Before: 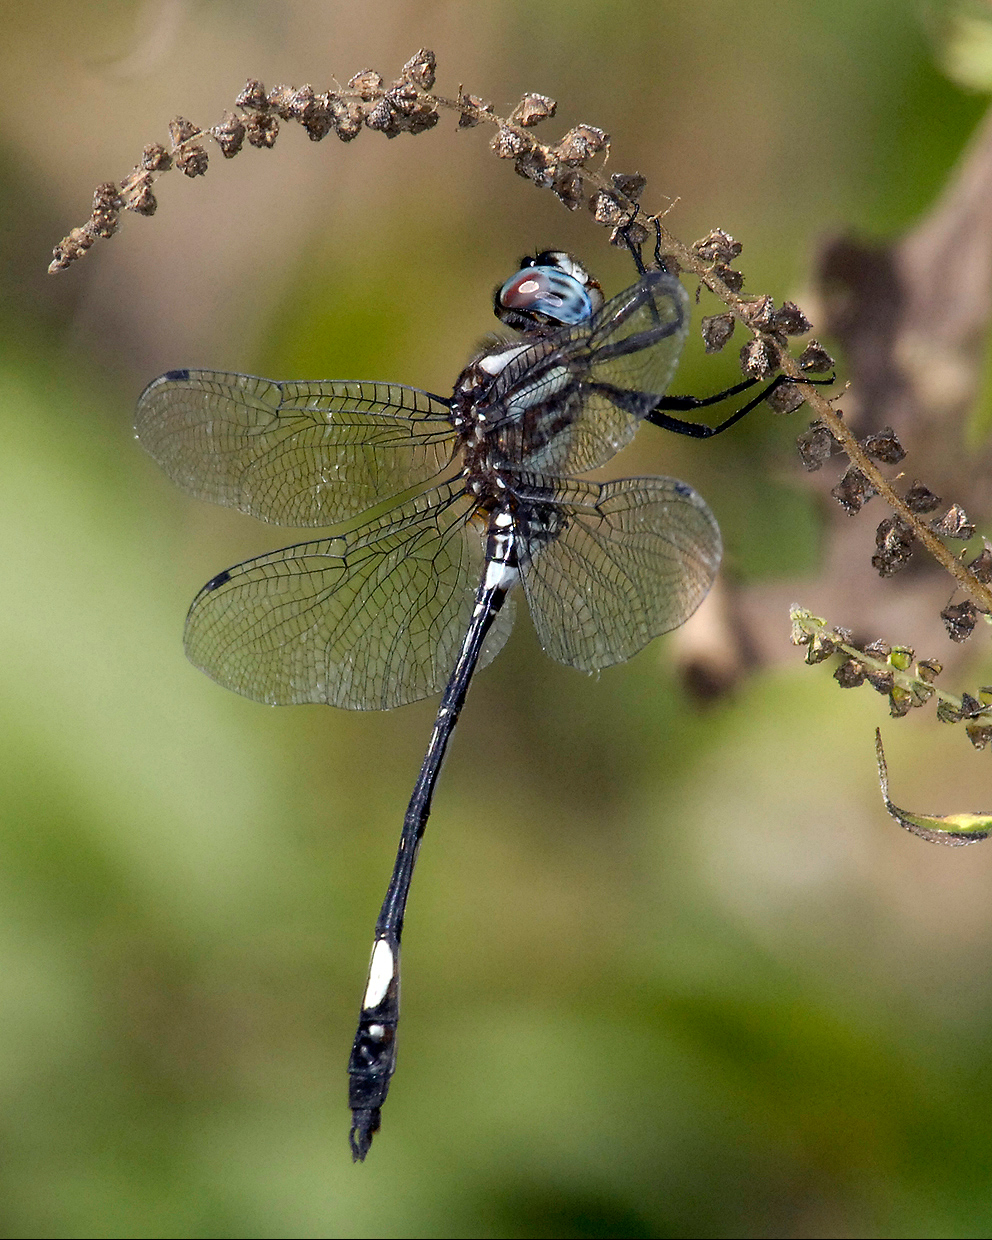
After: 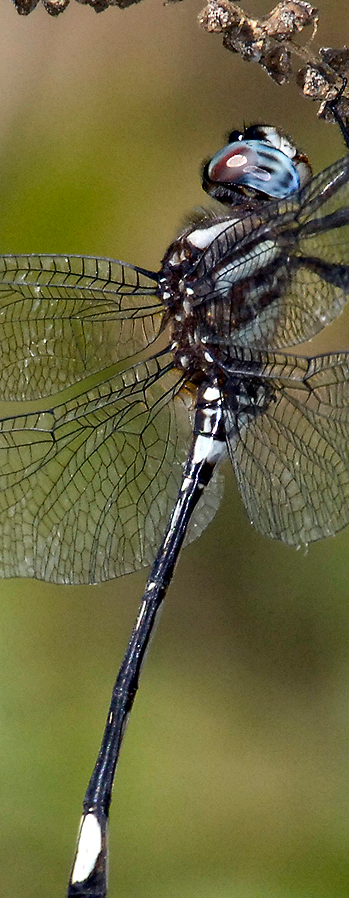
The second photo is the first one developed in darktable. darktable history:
crop and rotate: left 29.476%, top 10.214%, right 35.32%, bottom 17.333%
contrast brightness saturation: contrast 0.14
